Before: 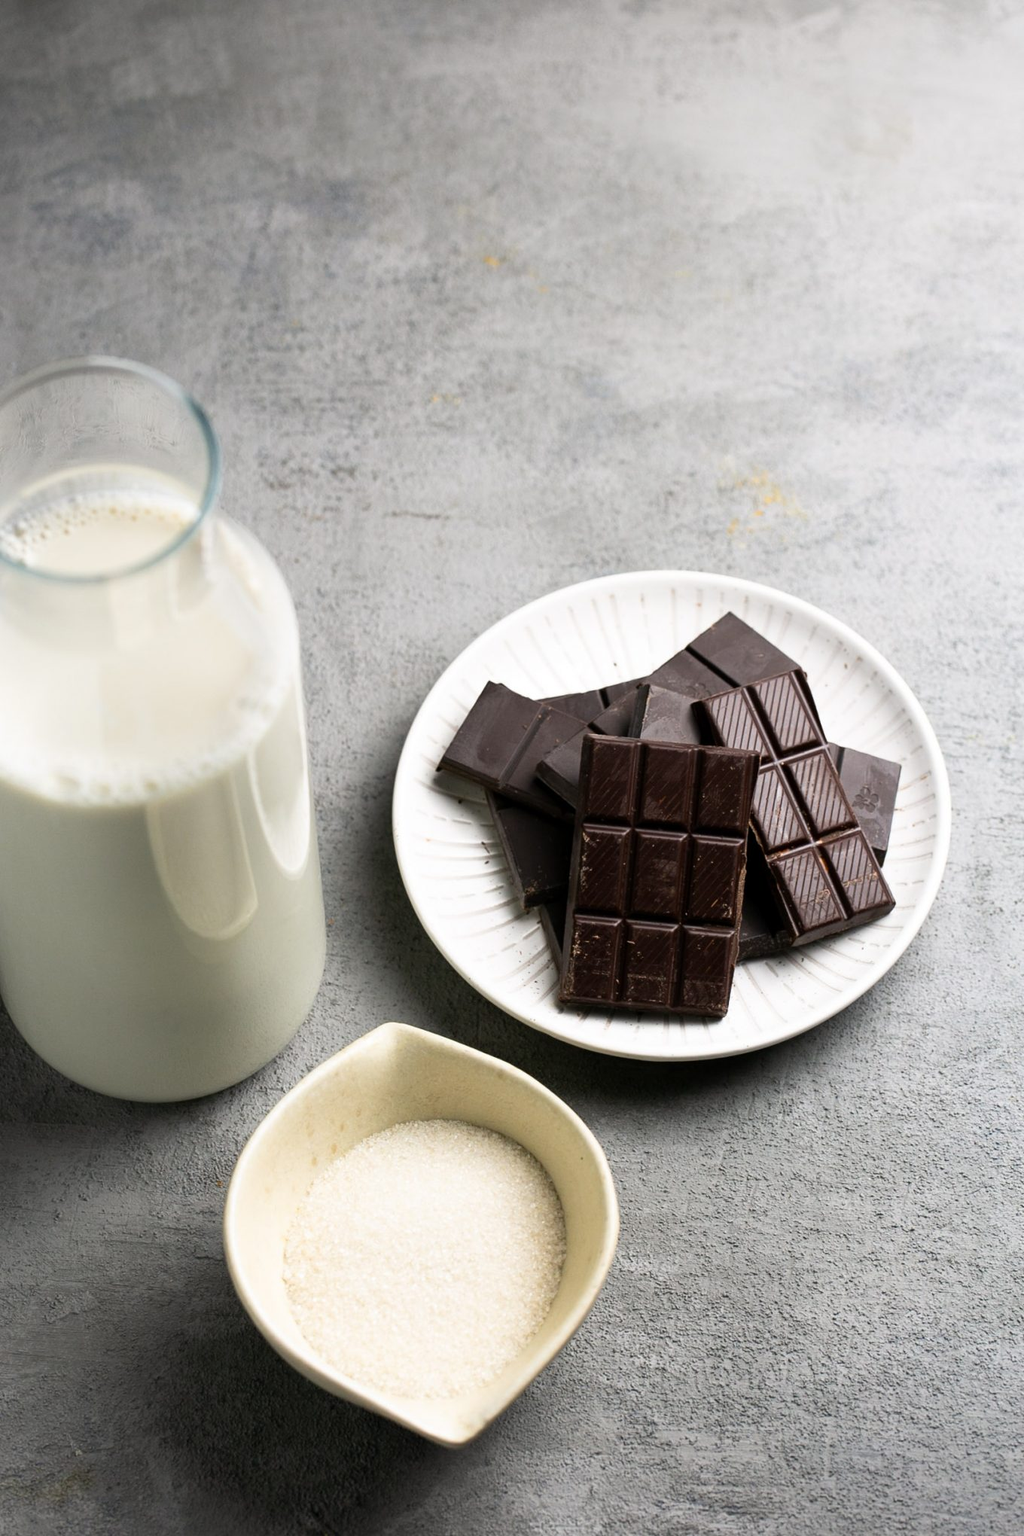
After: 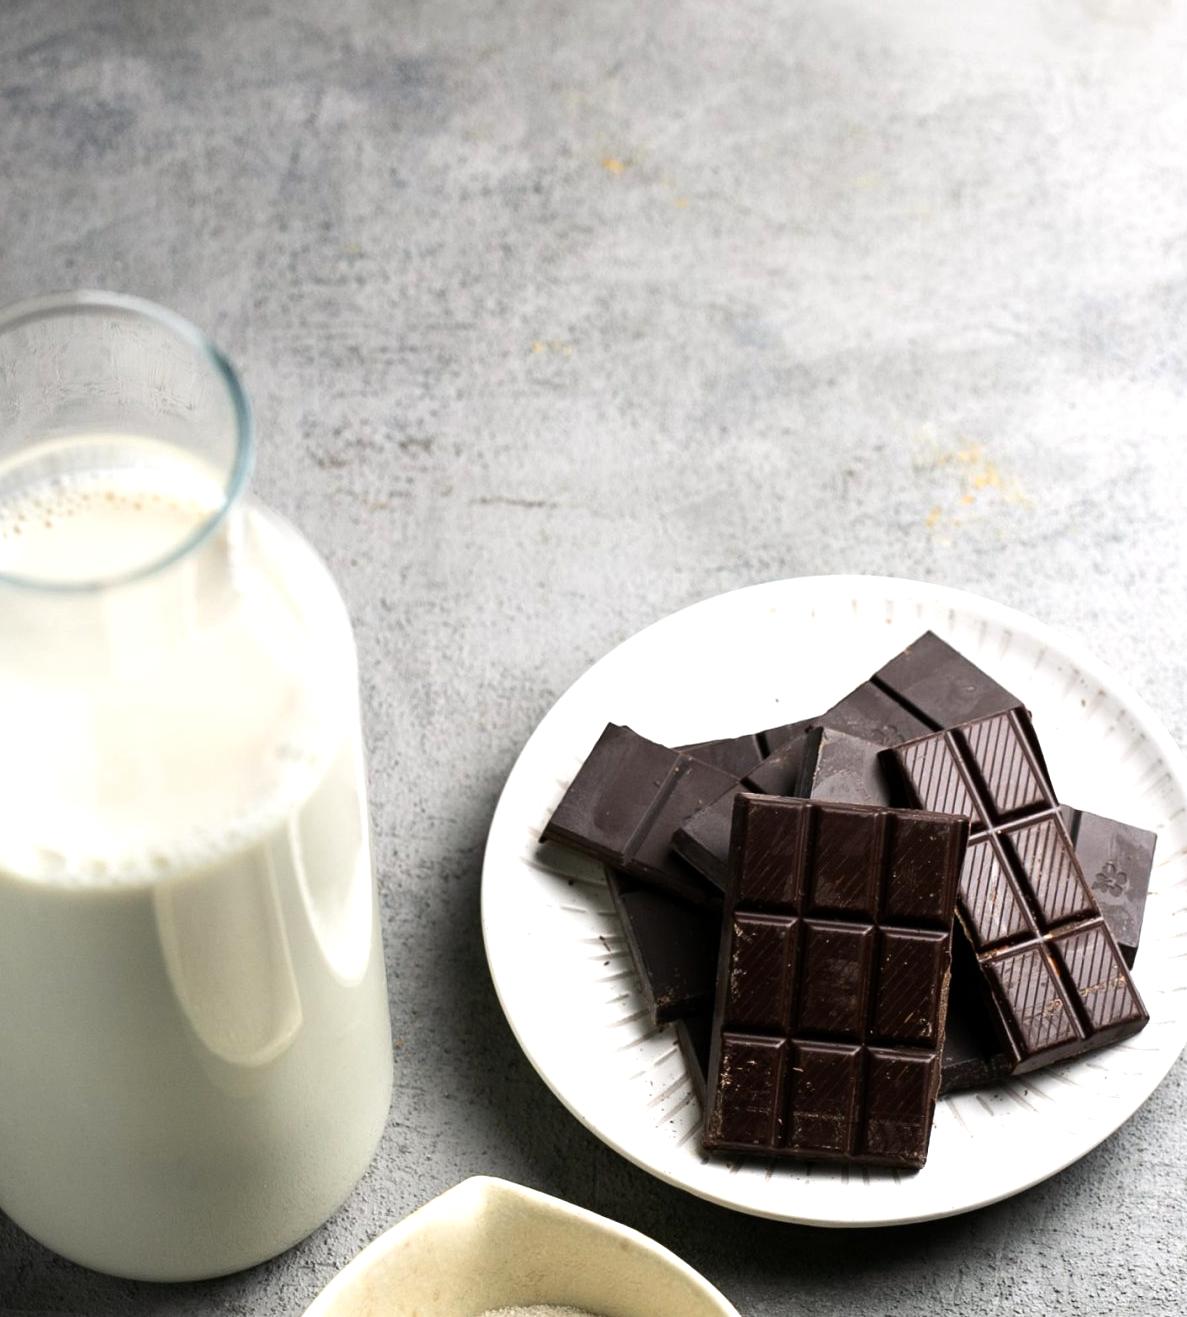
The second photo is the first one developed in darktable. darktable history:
crop: left 3.015%, top 8.969%, right 9.647%, bottom 26.457%
tone equalizer: -8 EV -0.417 EV, -7 EV -0.389 EV, -6 EV -0.333 EV, -5 EV -0.222 EV, -3 EV 0.222 EV, -2 EV 0.333 EV, -1 EV 0.389 EV, +0 EV 0.417 EV, edges refinement/feathering 500, mask exposure compensation -1.57 EV, preserve details no
